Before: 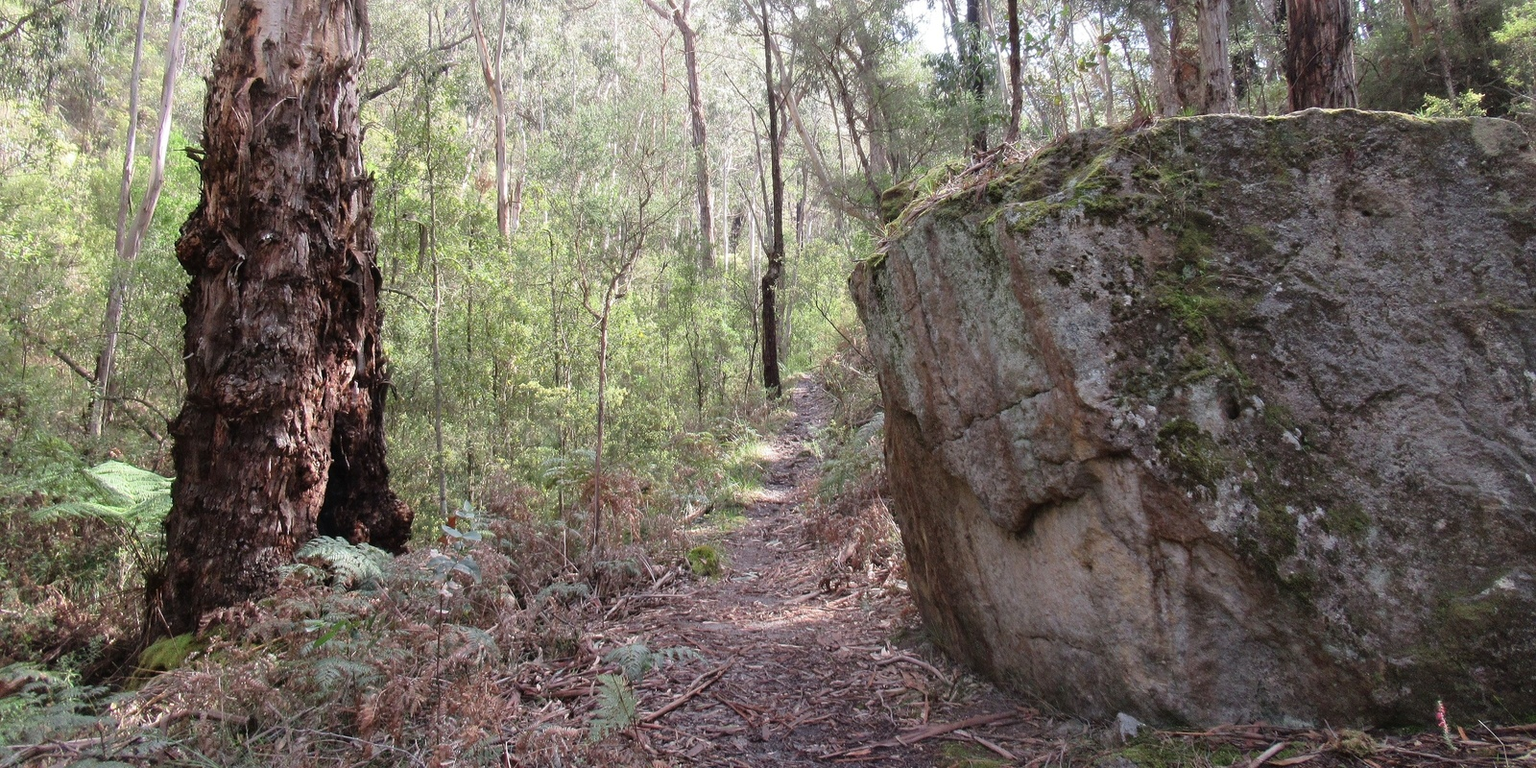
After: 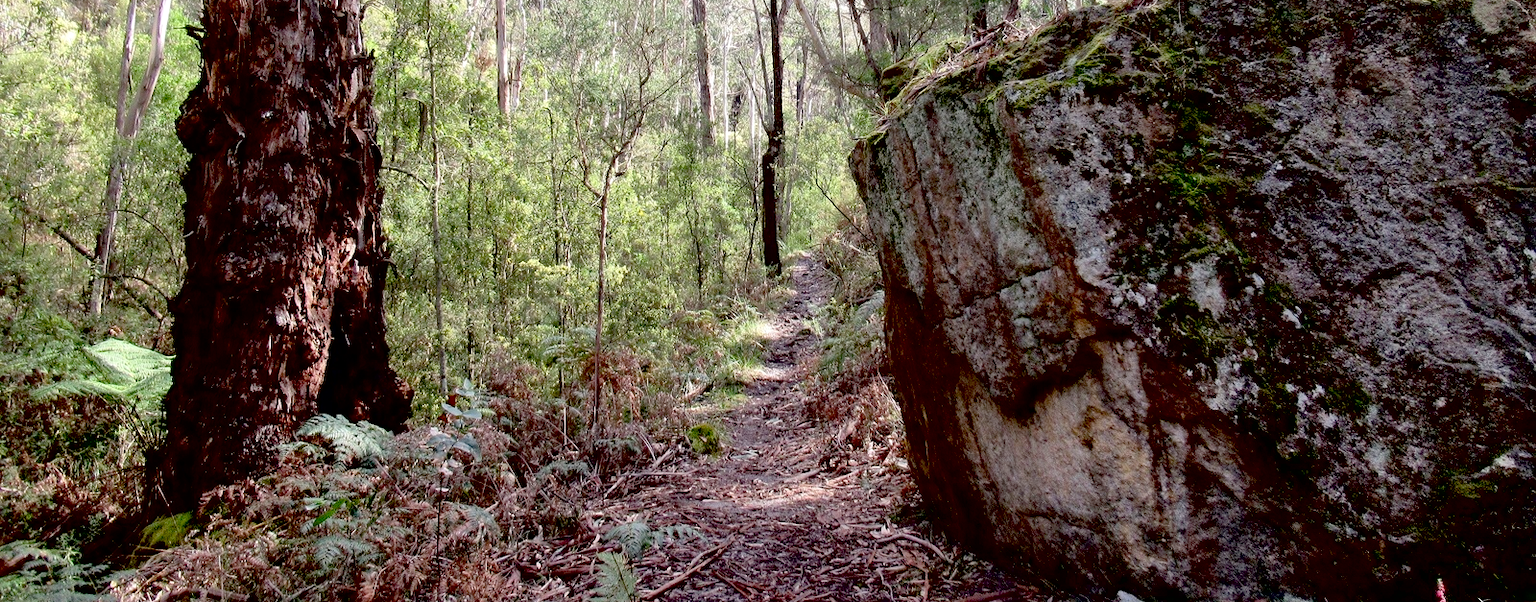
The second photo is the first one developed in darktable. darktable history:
exposure: black level correction 0.054, exposure -0.038 EV, compensate highlight preservation false
crop and rotate: top 15.936%, bottom 5.515%
local contrast: mode bilateral grid, contrast 20, coarseness 51, detail 119%, midtone range 0.2
shadows and highlights: radius 171.65, shadows 27.06, white point adjustment 3.21, highlights -67.89, soften with gaussian
